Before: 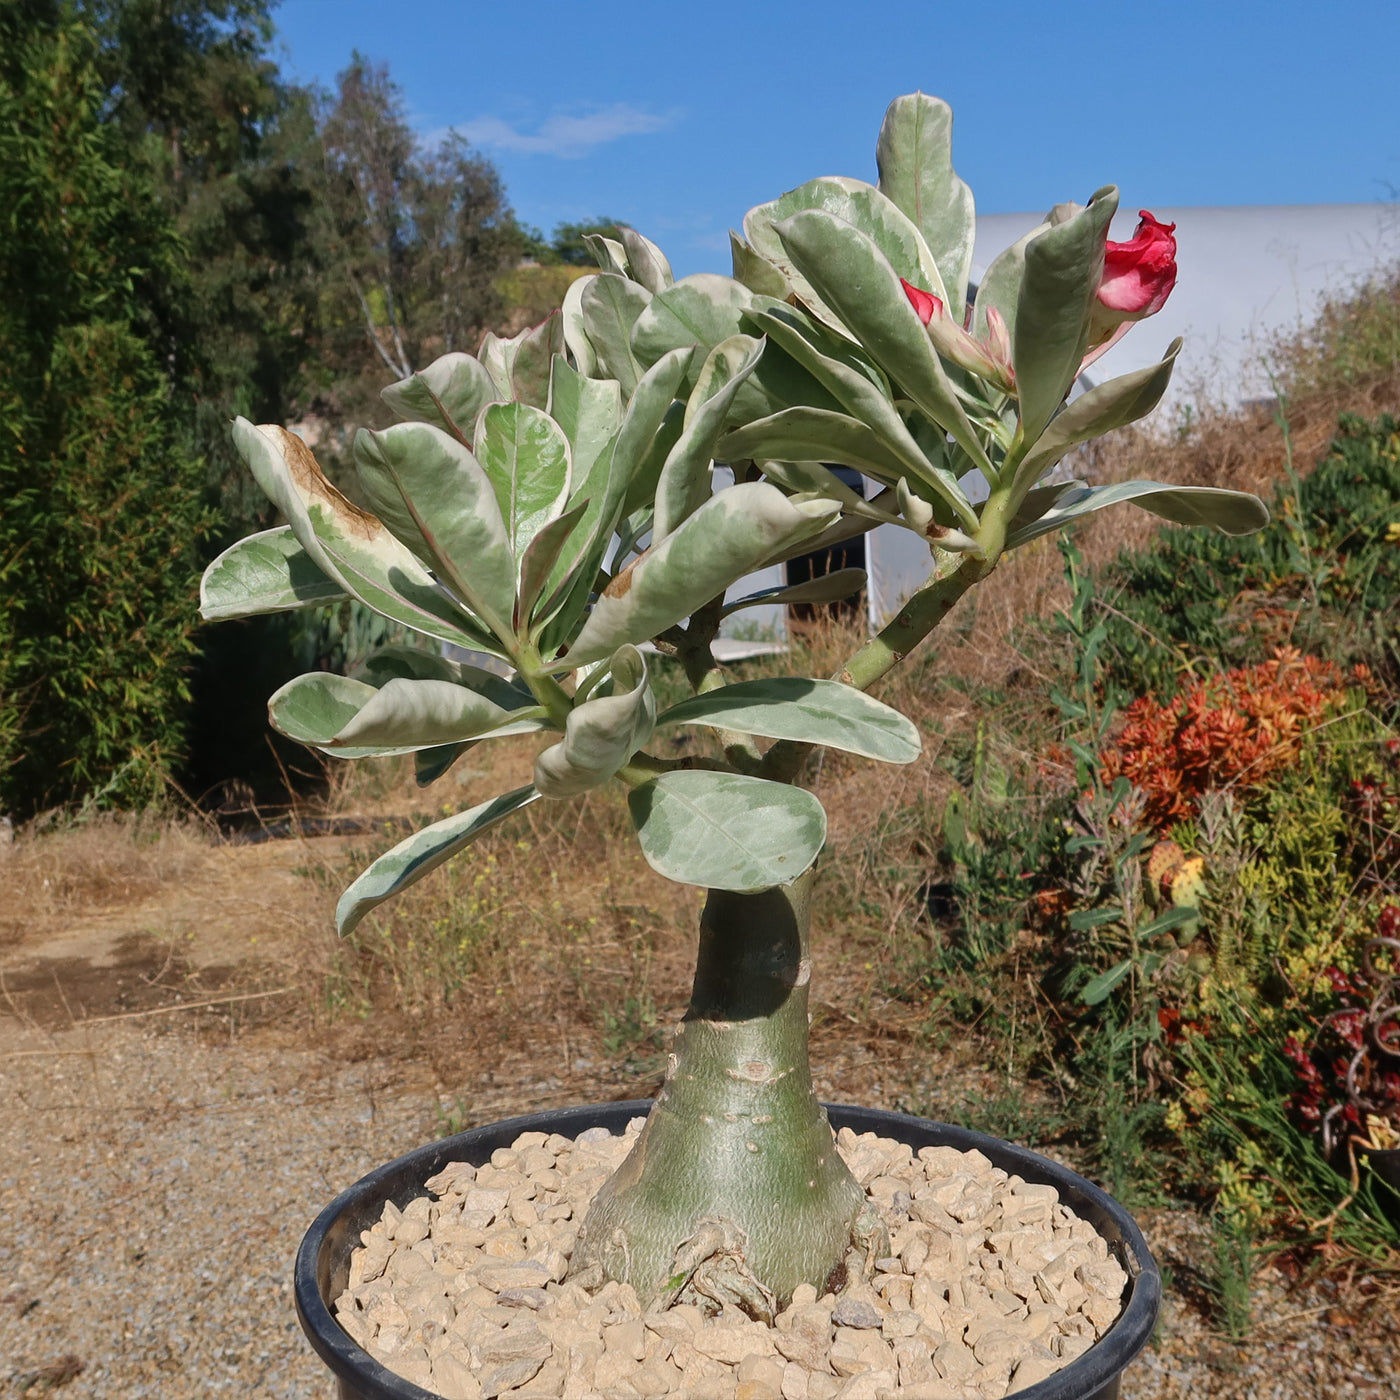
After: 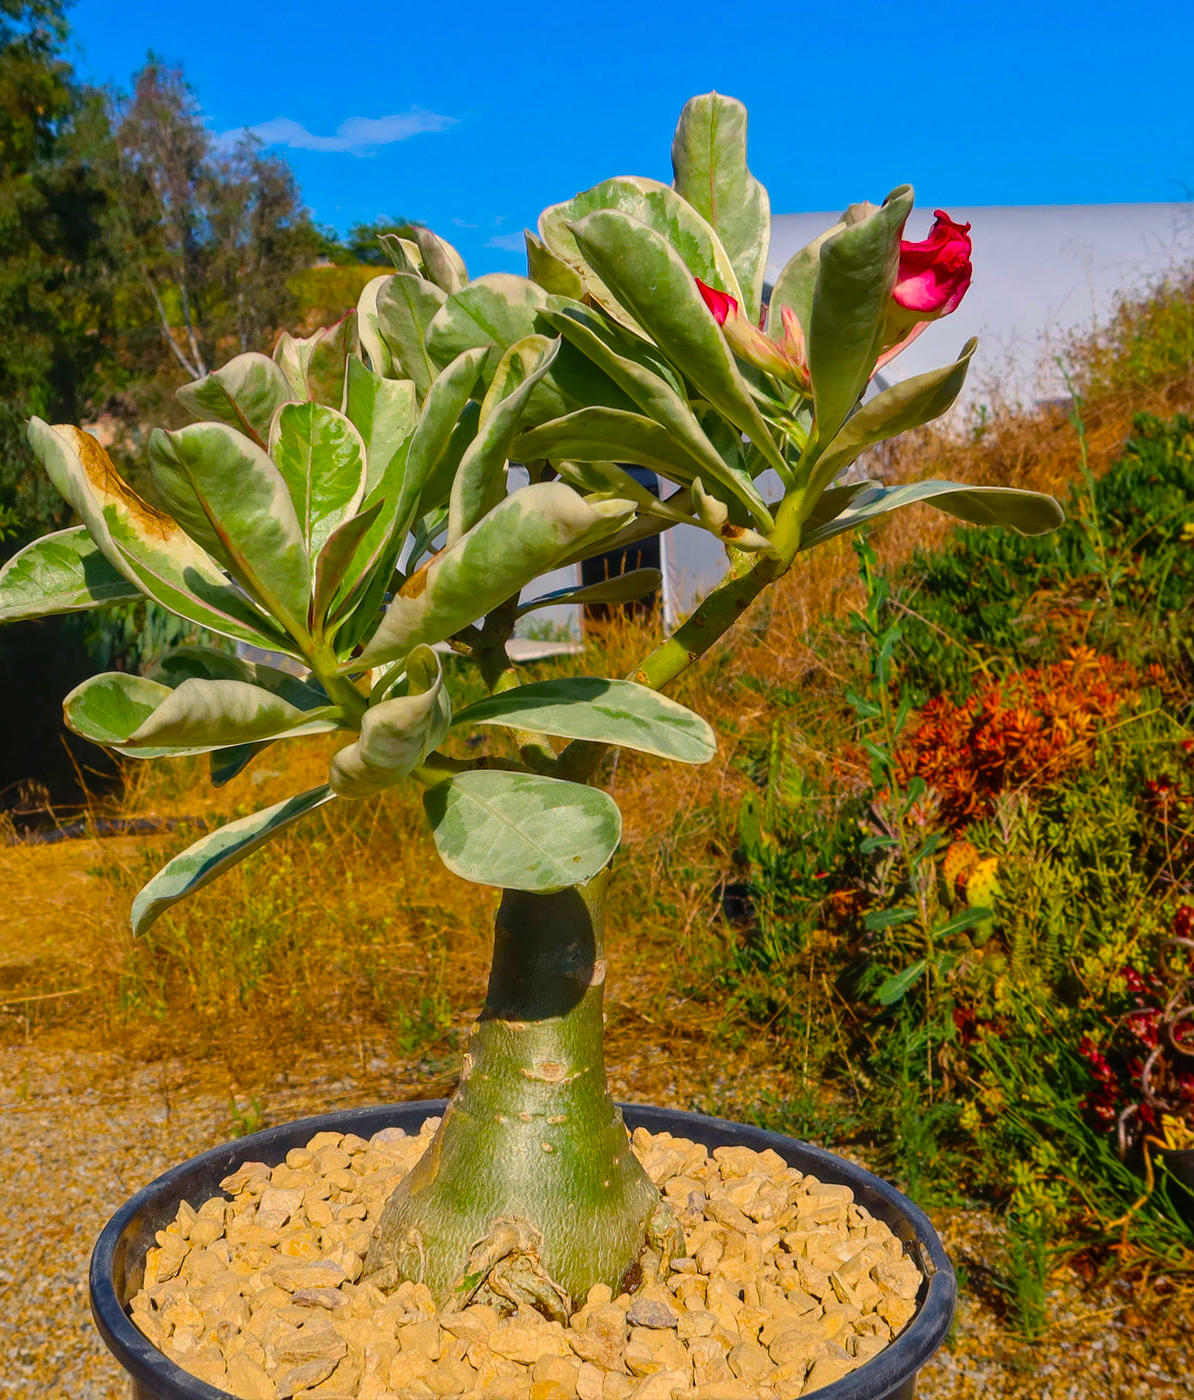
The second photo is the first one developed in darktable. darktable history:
local contrast: detail 110%
color balance rgb: highlights gain › chroma 2.039%, highlights gain › hue 72.45°, linear chroma grading › shadows -2.979%, linear chroma grading › highlights -3.537%, perceptual saturation grading › global saturation 66.244%, perceptual saturation grading › highlights 50.194%, perceptual saturation grading › shadows 29.724%, global vibrance 20%
crop and rotate: left 14.706%
